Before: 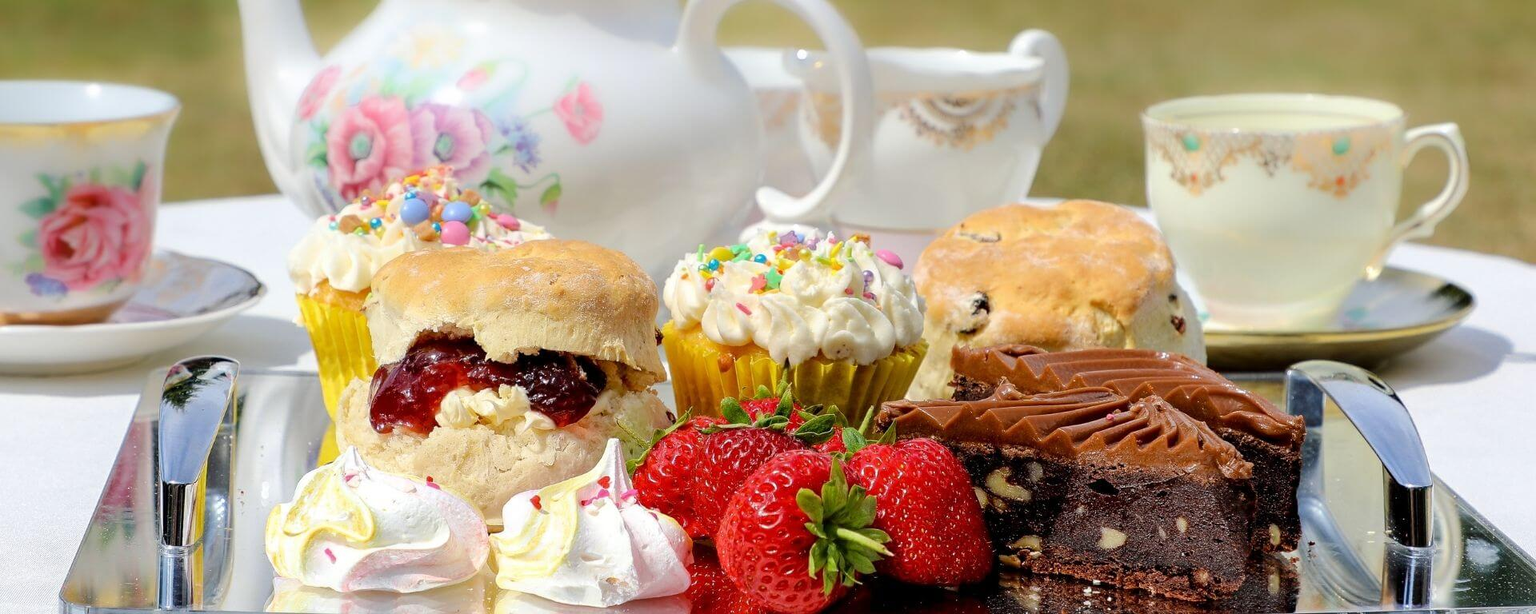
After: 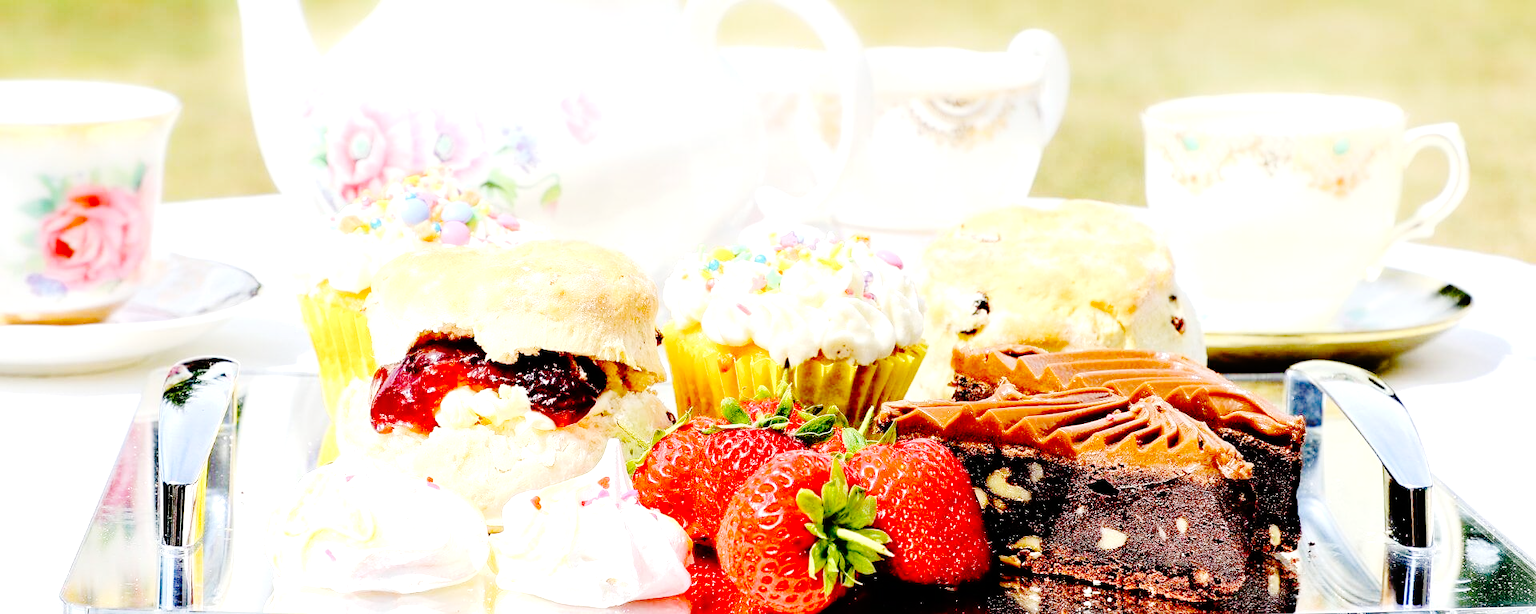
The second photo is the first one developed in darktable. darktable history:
exposure: black level correction 0, exposure 1 EV, compensate exposure bias true, compensate highlight preservation false
base curve: curves: ch0 [(0, 0) (0.036, 0.01) (0.123, 0.254) (0.258, 0.504) (0.507, 0.748) (1, 1)], preserve colors none
